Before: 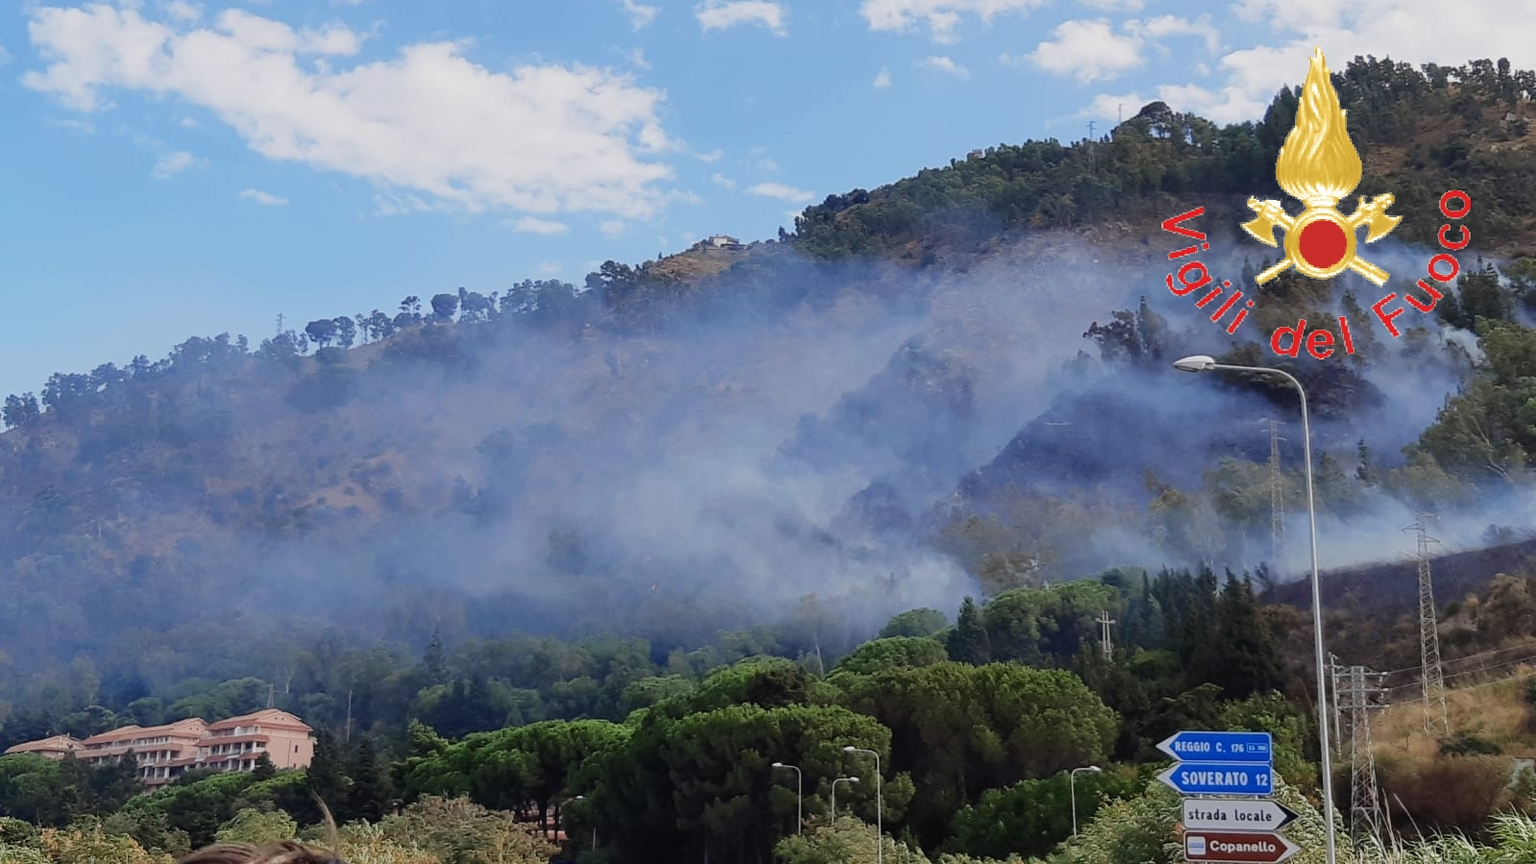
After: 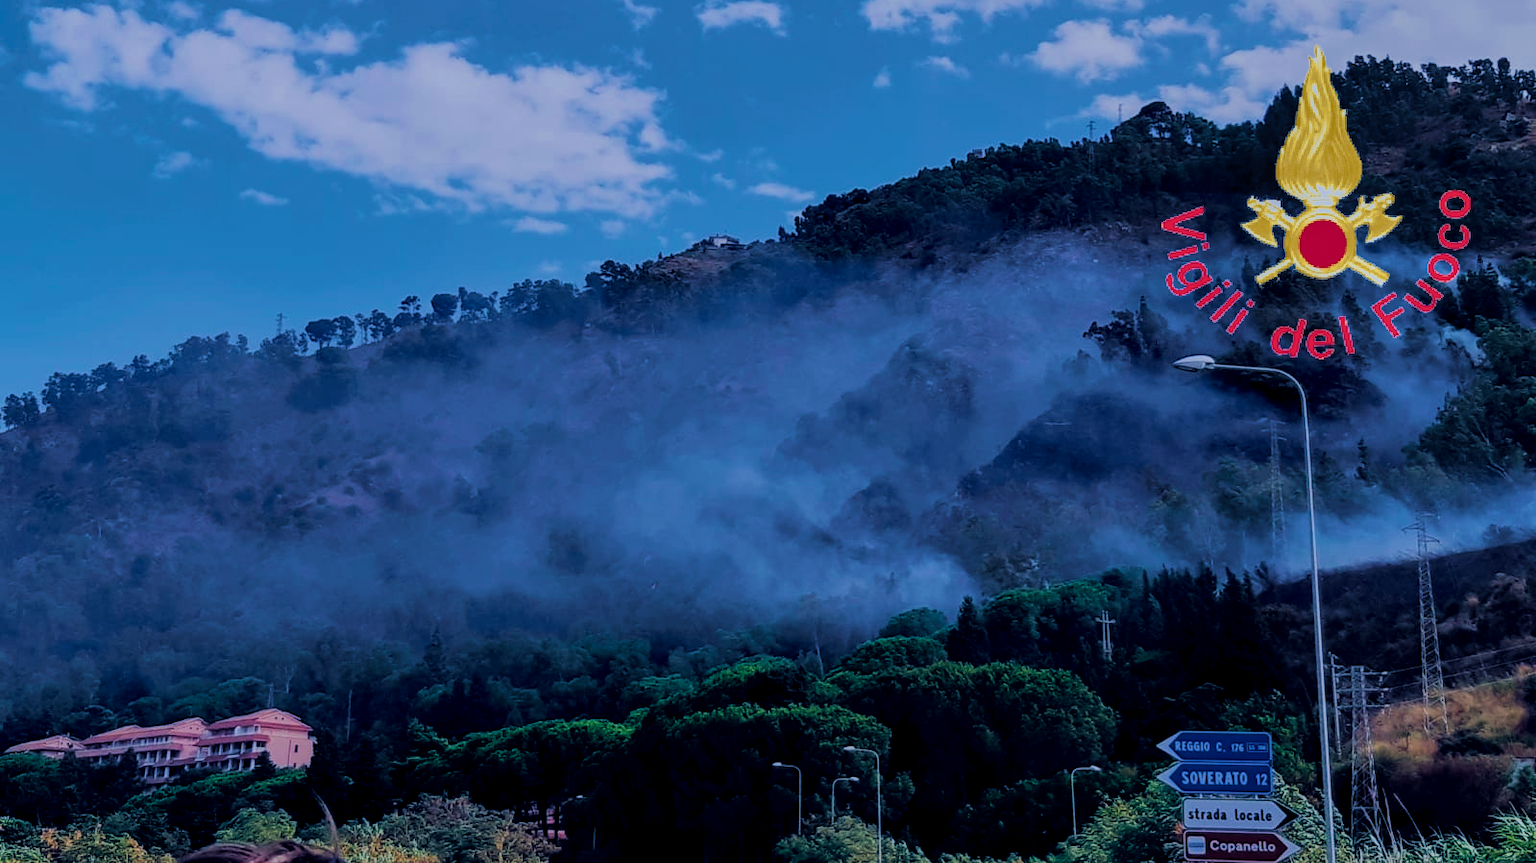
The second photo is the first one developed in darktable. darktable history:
local contrast: on, module defaults
filmic rgb: black relative exposure -7.3 EV, white relative exposure 5.12 EV, hardness 3.18
contrast equalizer: octaves 7, y [[0.6 ×6], [0.55 ×6], [0 ×6], [0 ×6], [0 ×6]], mix 0.35
contrast equalizer "denoise chroma": octaves 7, y [[0.5 ×6], [0.5 ×6], [0 ×6], [0 ×6], [0 ×4, 0.1, 0.2]]
color calibration: output brightness [0.246, -0.498, -0.229, 0], x 0.376, y 0.379, temperature 4149.18 K
color balance rgb: shadows lift › luminance -31.54%, shadows lift › chroma 2.65%, shadows lift › hue 251.94°, highlights gain › chroma 2.09%, highlights gain › hue 55.69°, global offset › chroma 0.3%, global offset › hue 259.08°, perceptual saturation grading › mid-tones 75.75%, perceptual brilliance grading › highlights 11.59%, contrast 5.05%
velvia: strength 88.05%
